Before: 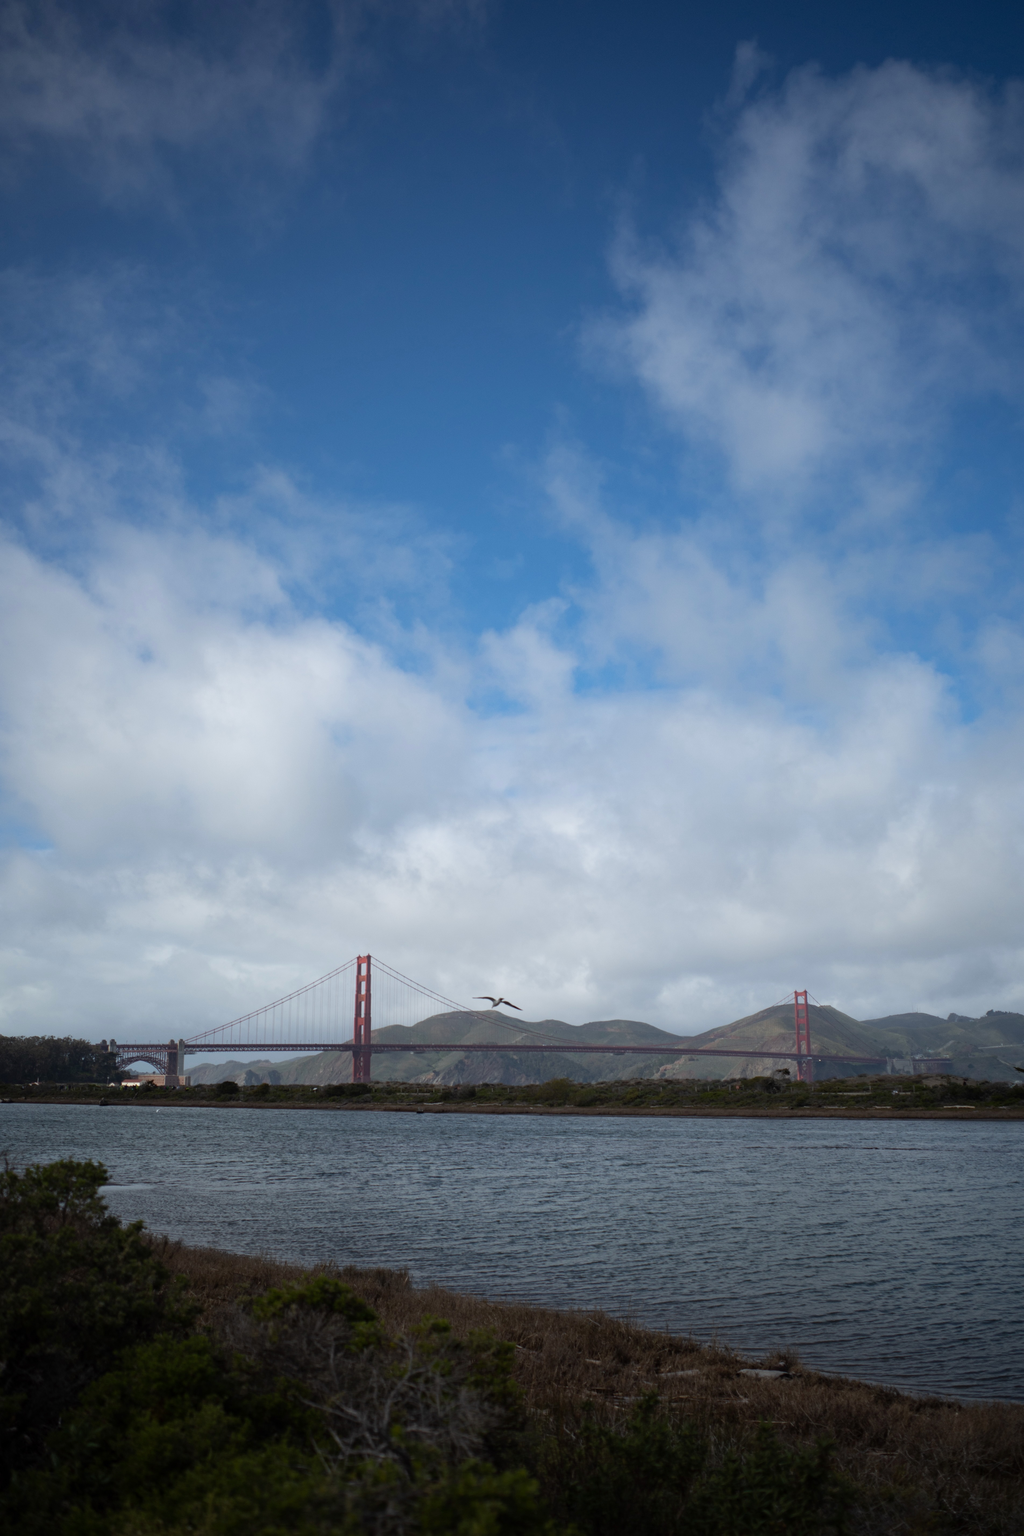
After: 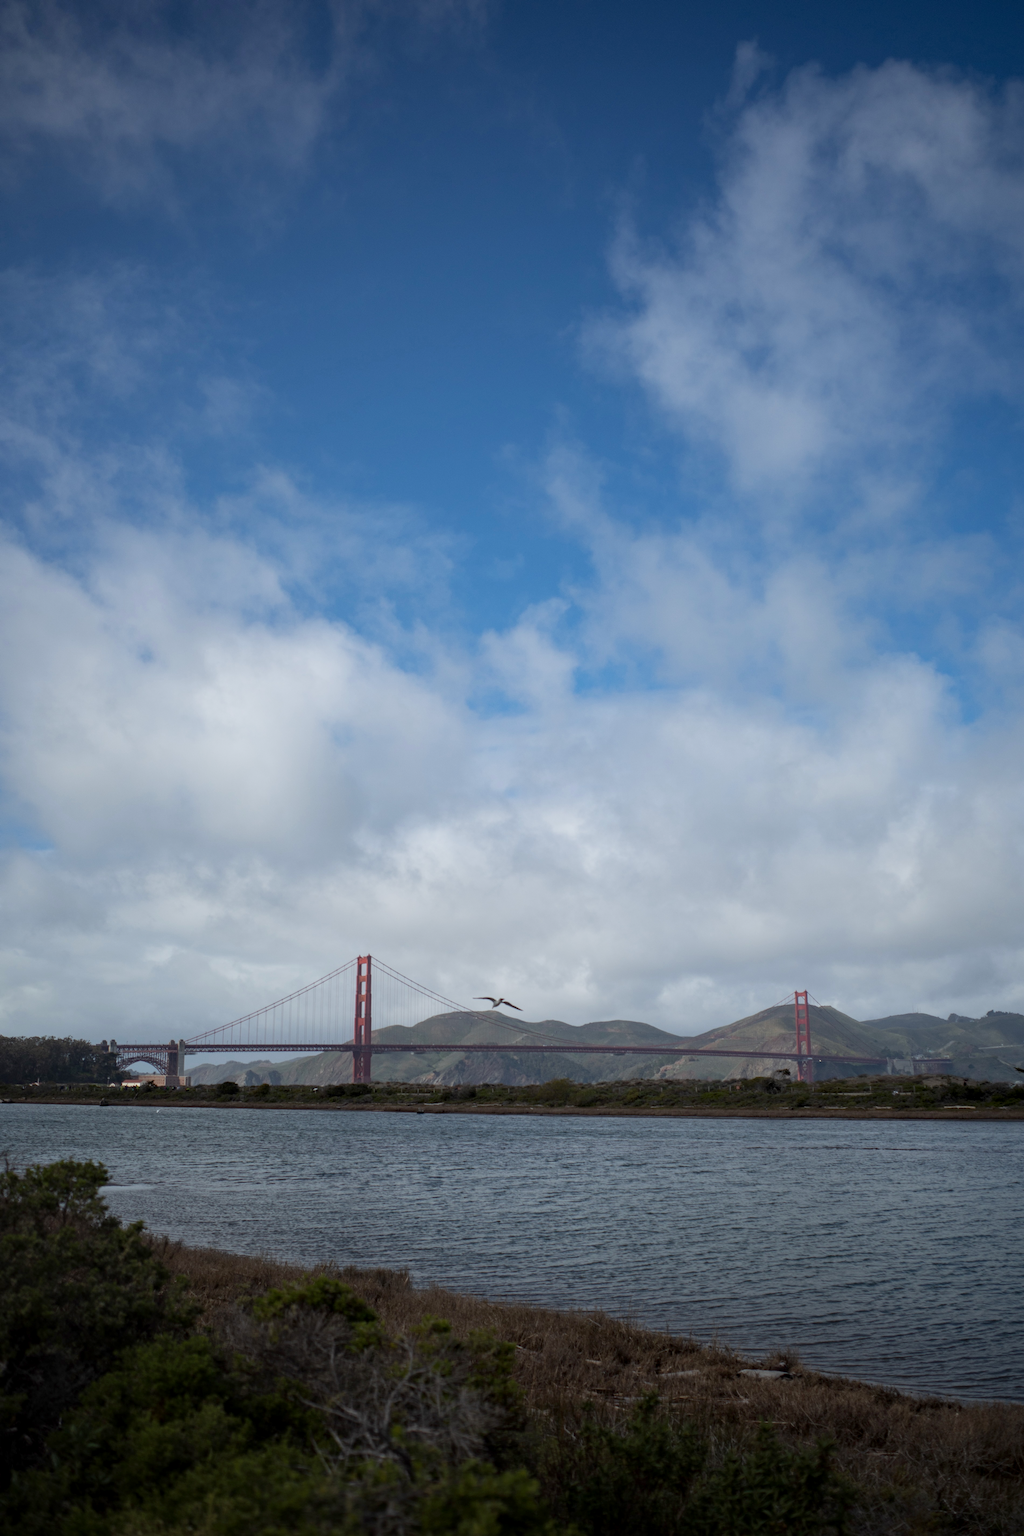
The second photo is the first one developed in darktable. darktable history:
color balance rgb: contrast -10%
local contrast: on, module defaults
